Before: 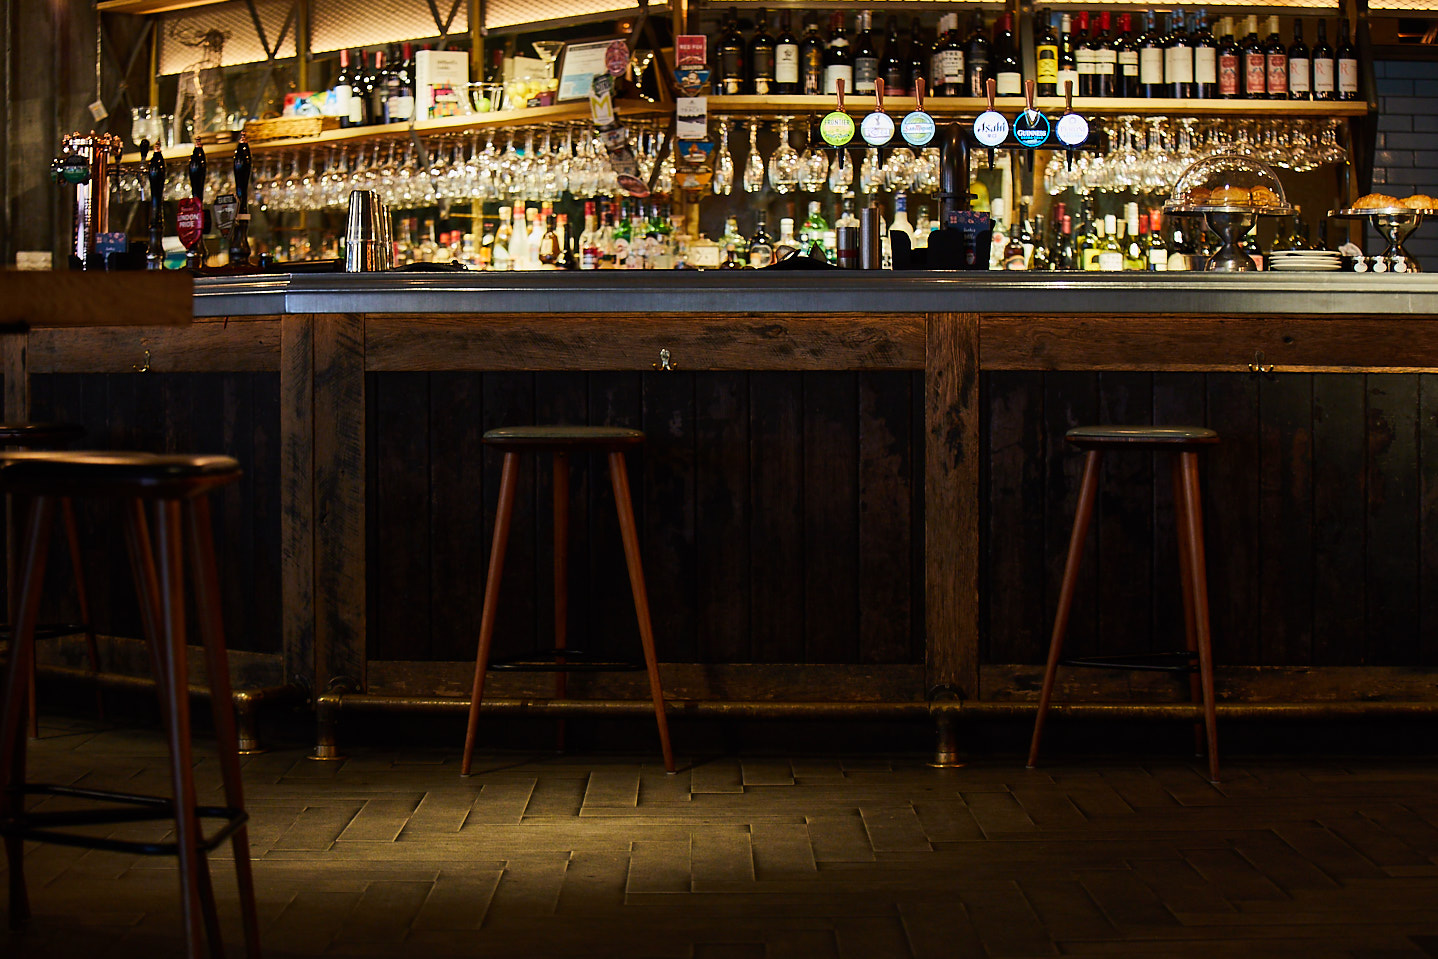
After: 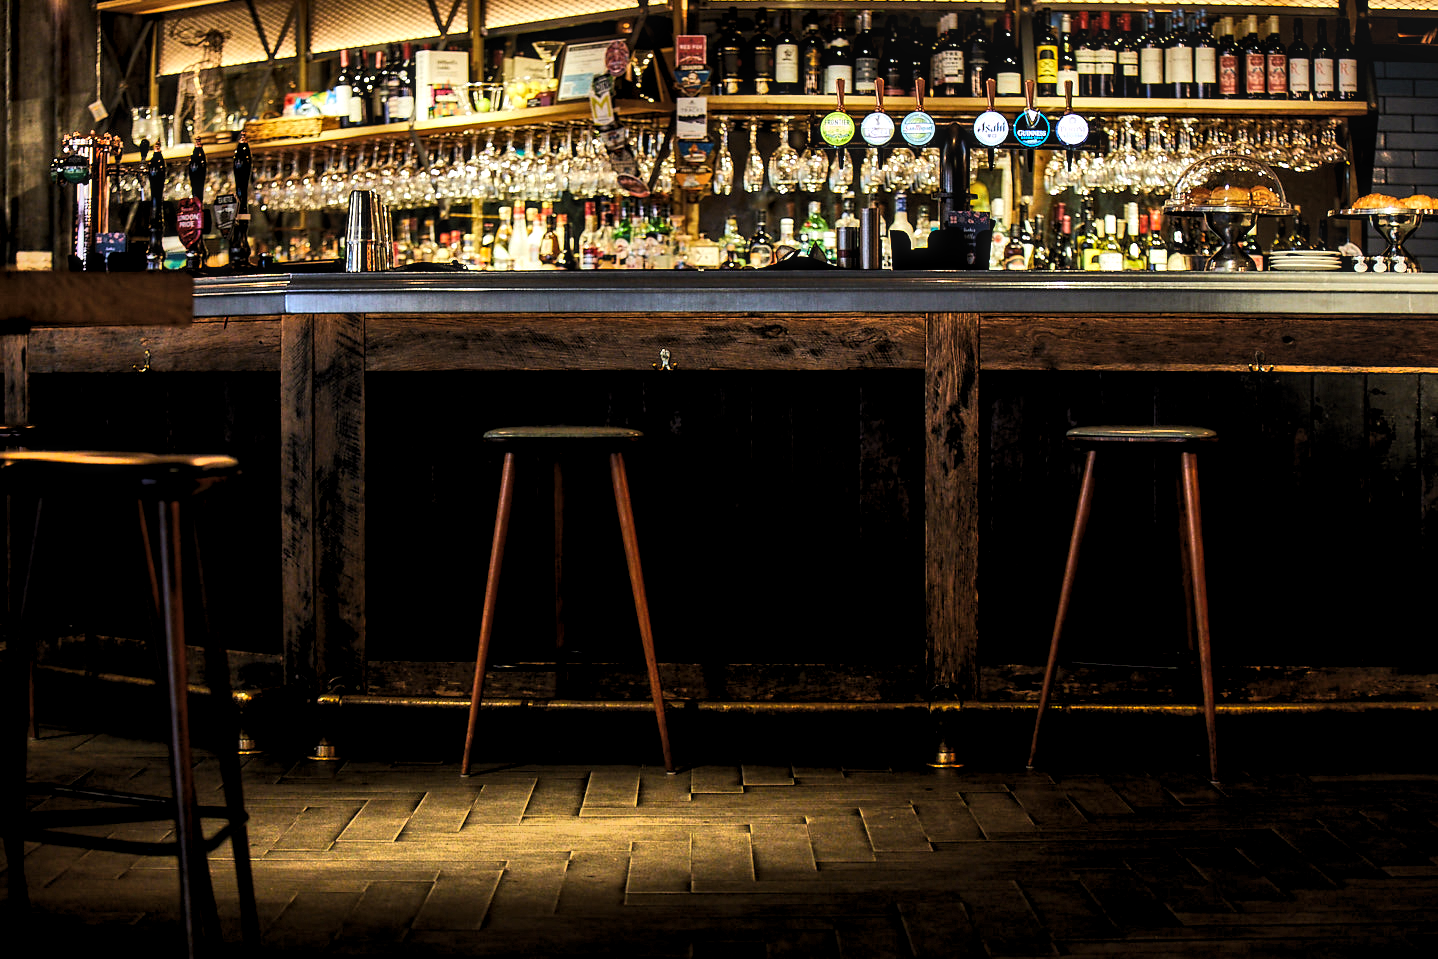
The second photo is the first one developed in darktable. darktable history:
levels: levels [0.052, 0.496, 0.908]
local contrast: detail 130%
shadows and highlights: low approximation 0.01, soften with gaussian
